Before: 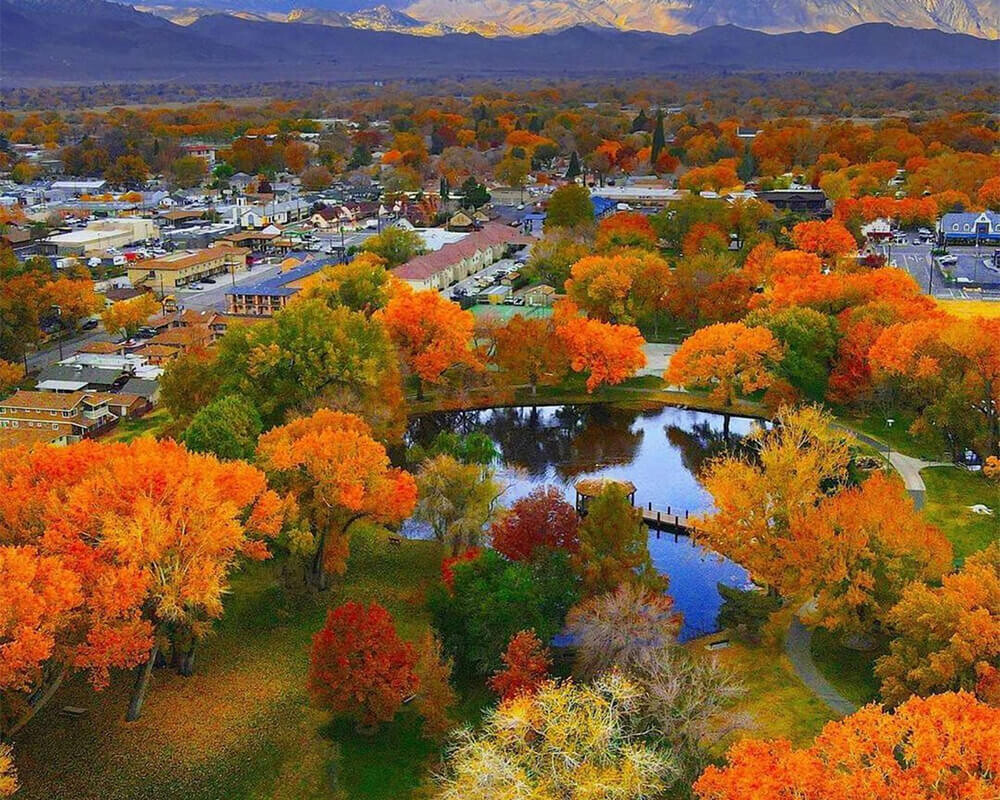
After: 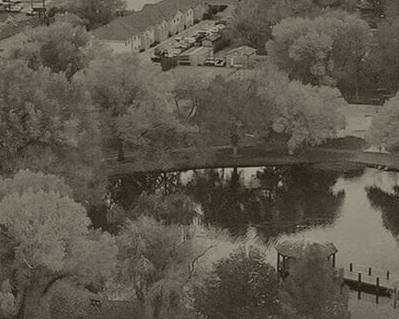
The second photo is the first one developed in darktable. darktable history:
shadows and highlights: low approximation 0.01, soften with gaussian
crop: left 30%, top 30%, right 30%, bottom 30%
colorize: hue 41.44°, saturation 22%, source mix 60%, lightness 10.61%
